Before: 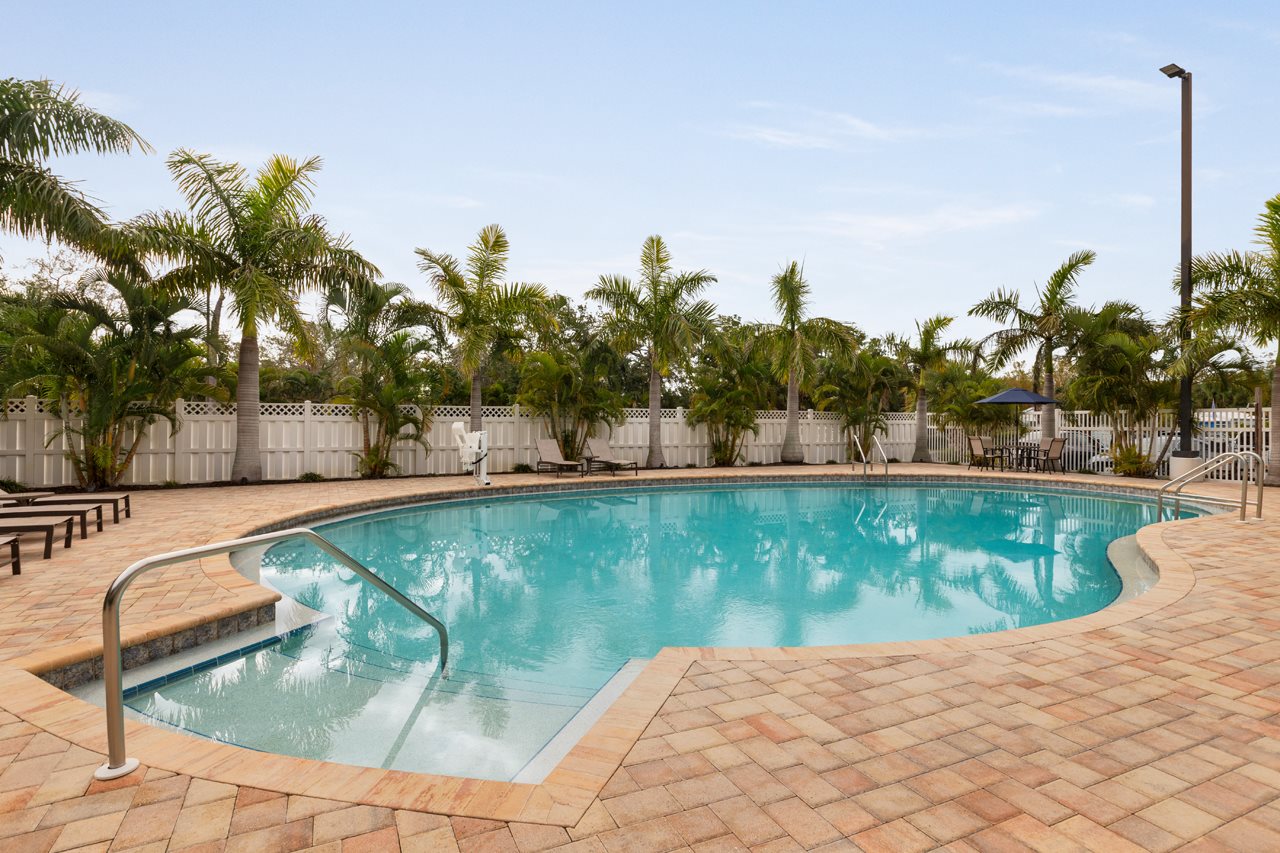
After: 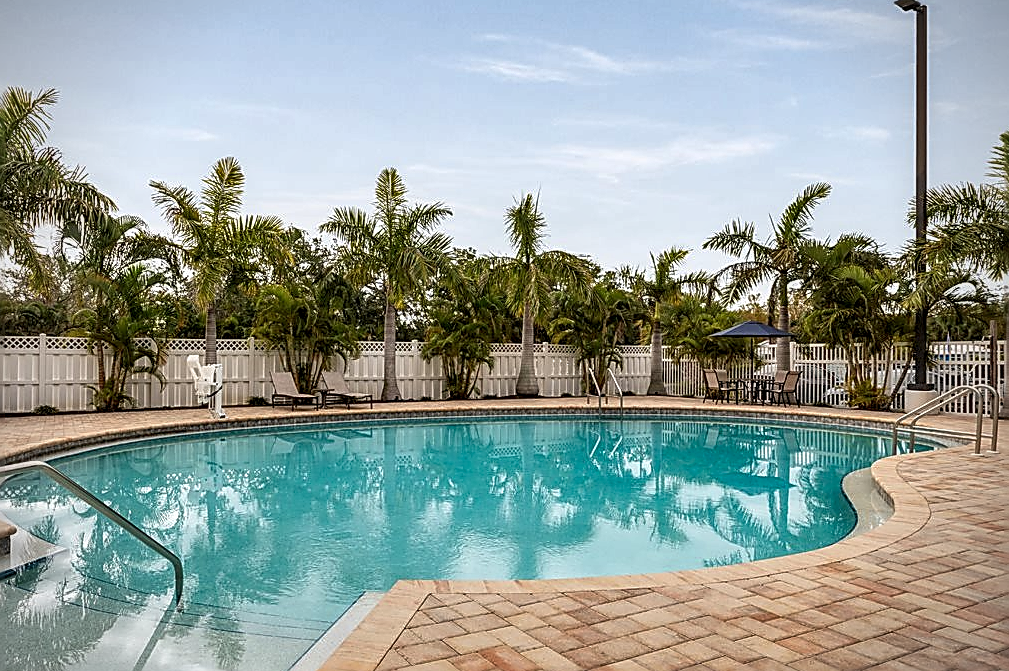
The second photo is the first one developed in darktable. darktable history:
local contrast: highlights 59%, detail 145%
vignetting: on, module defaults
white balance: emerald 1
shadows and highlights: low approximation 0.01, soften with gaussian
sharpen: radius 1.685, amount 1.294
crop and rotate: left 20.74%, top 7.912%, right 0.375%, bottom 13.378%
